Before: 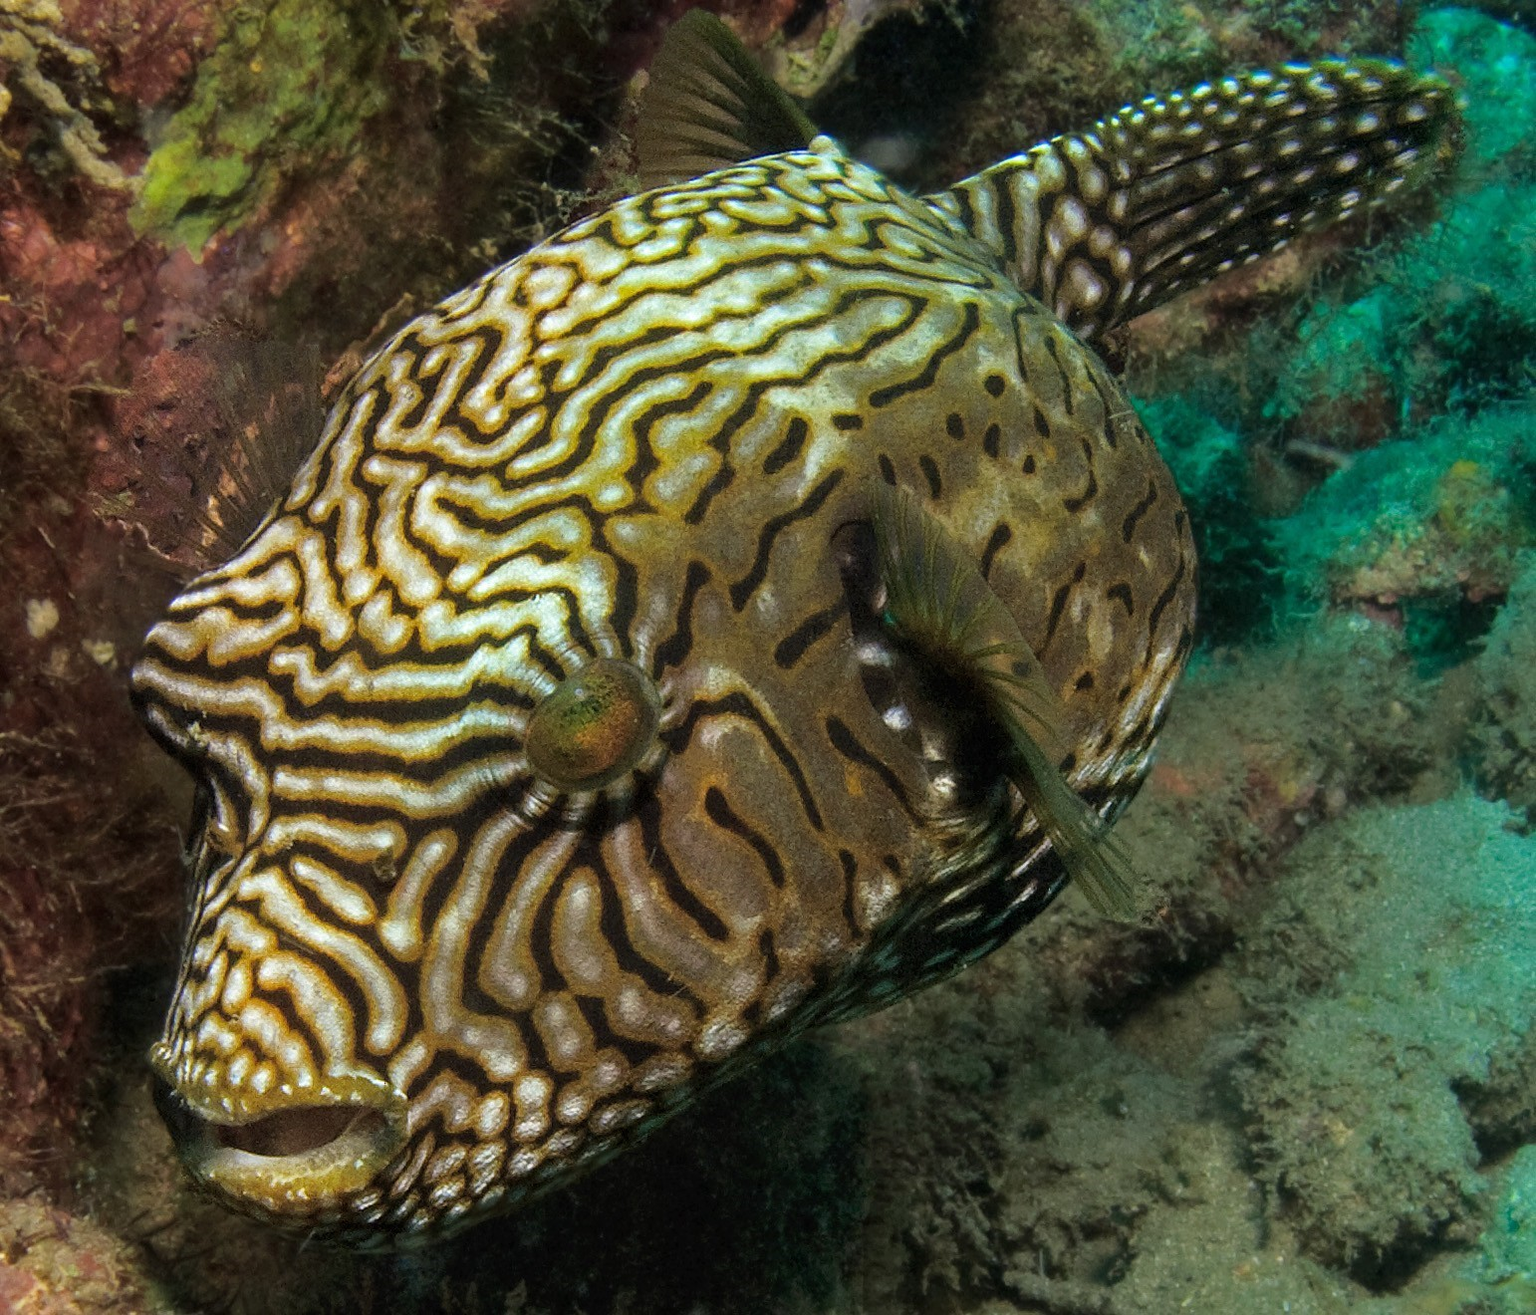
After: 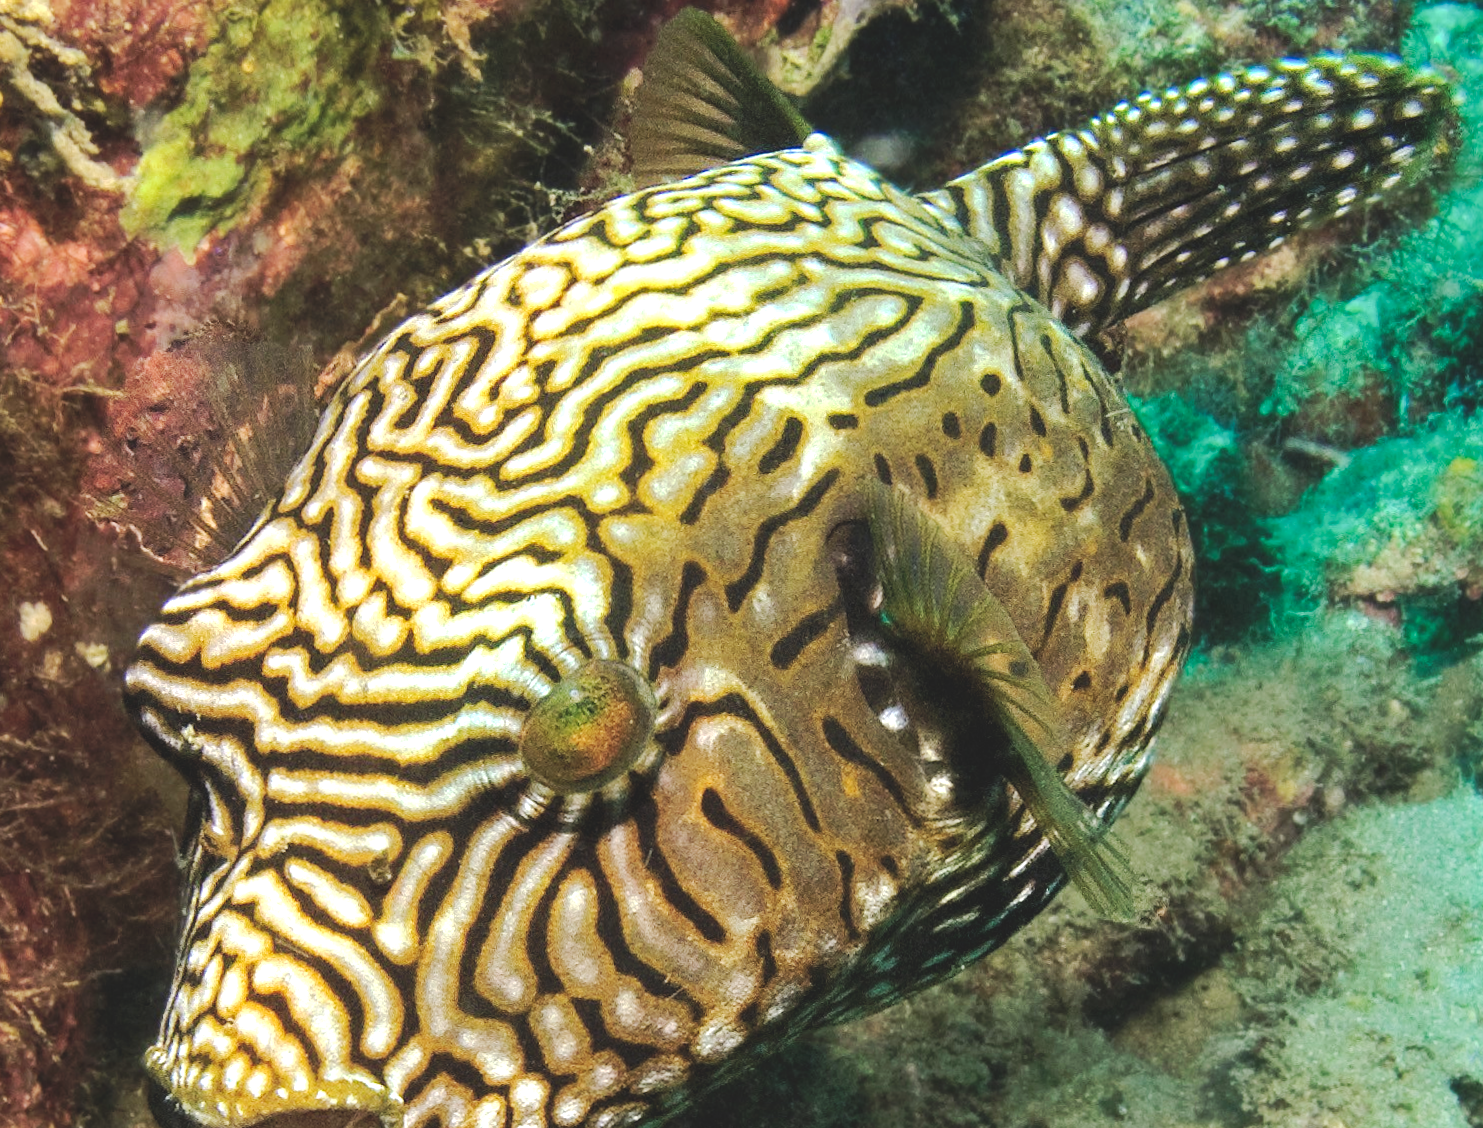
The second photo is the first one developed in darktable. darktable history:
crop and rotate: angle 0.2°, left 0.275%, right 3.127%, bottom 14.18%
tone curve: curves: ch0 [(0, 0) (0.003, 0.126) (0.011, 0.129) (0.025, 0.129) (0.044, 0.136) (0.069, 0.145) (0.1, 0.162) (0.136, 0.182) (0.177, 0.211) (0.224, 0.254) (0.277, 0.307) (0.335, 0.366) (0.399, 0.441) (0.468, 0.533) (0.543, 0.624) (0.623, 0.702) (0.709, 0.774) (0.801, 0.835) (0.898, 0.904) (1, 1)], preserve colors none
exposure: black level correction 0, exposure 1 EV, compensate exposure bias true, compensate highlight preservation false
rgb levels: preserve colors max RGB
